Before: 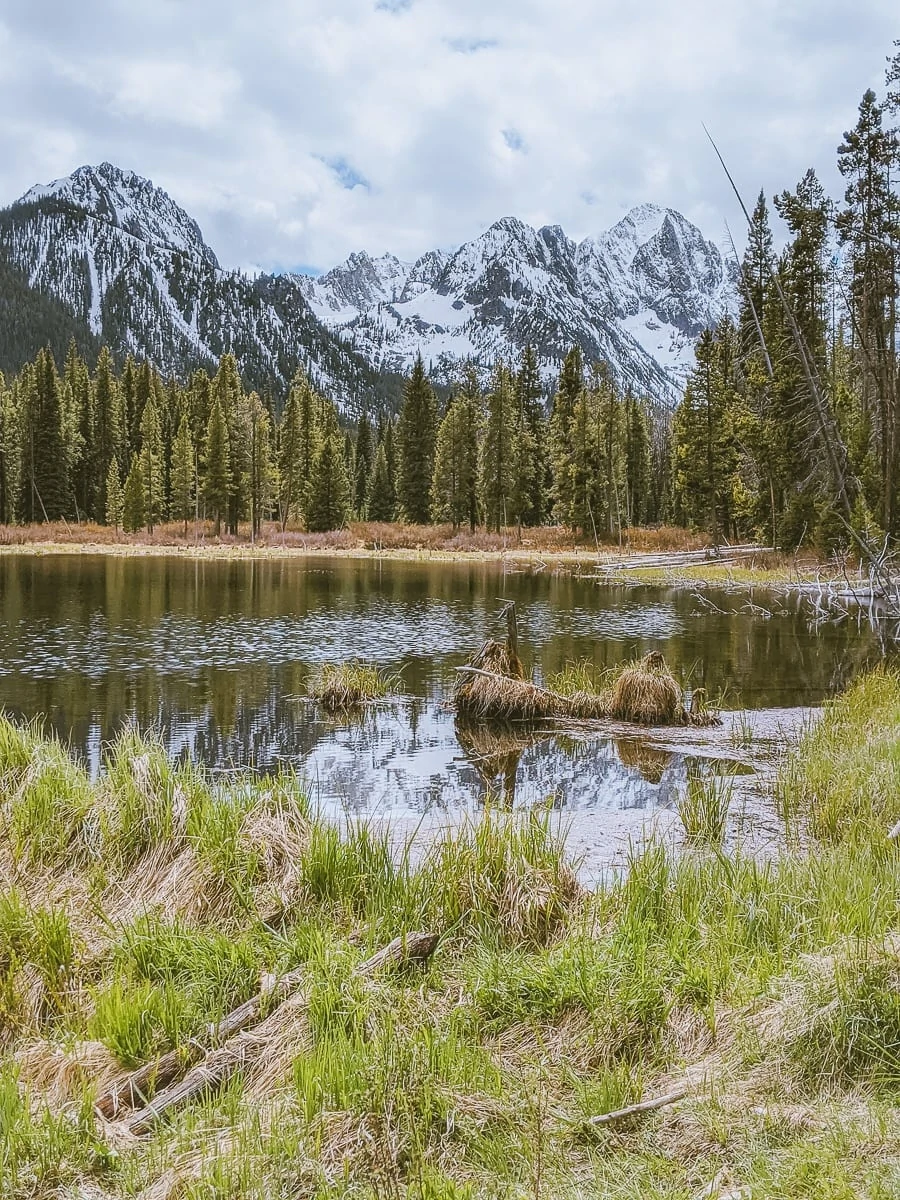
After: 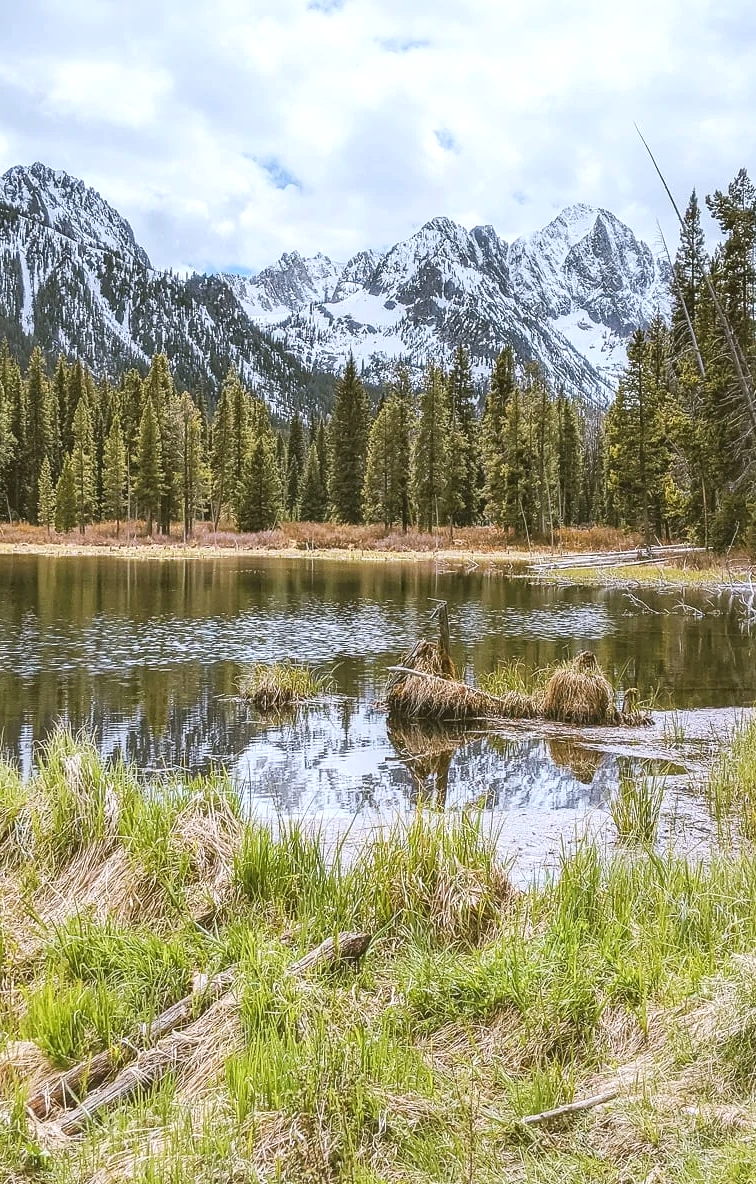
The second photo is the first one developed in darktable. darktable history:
crop: left 7.598%, right 7.873%
exposure: exposure 0.367 EV, compensate highlight preservation false
